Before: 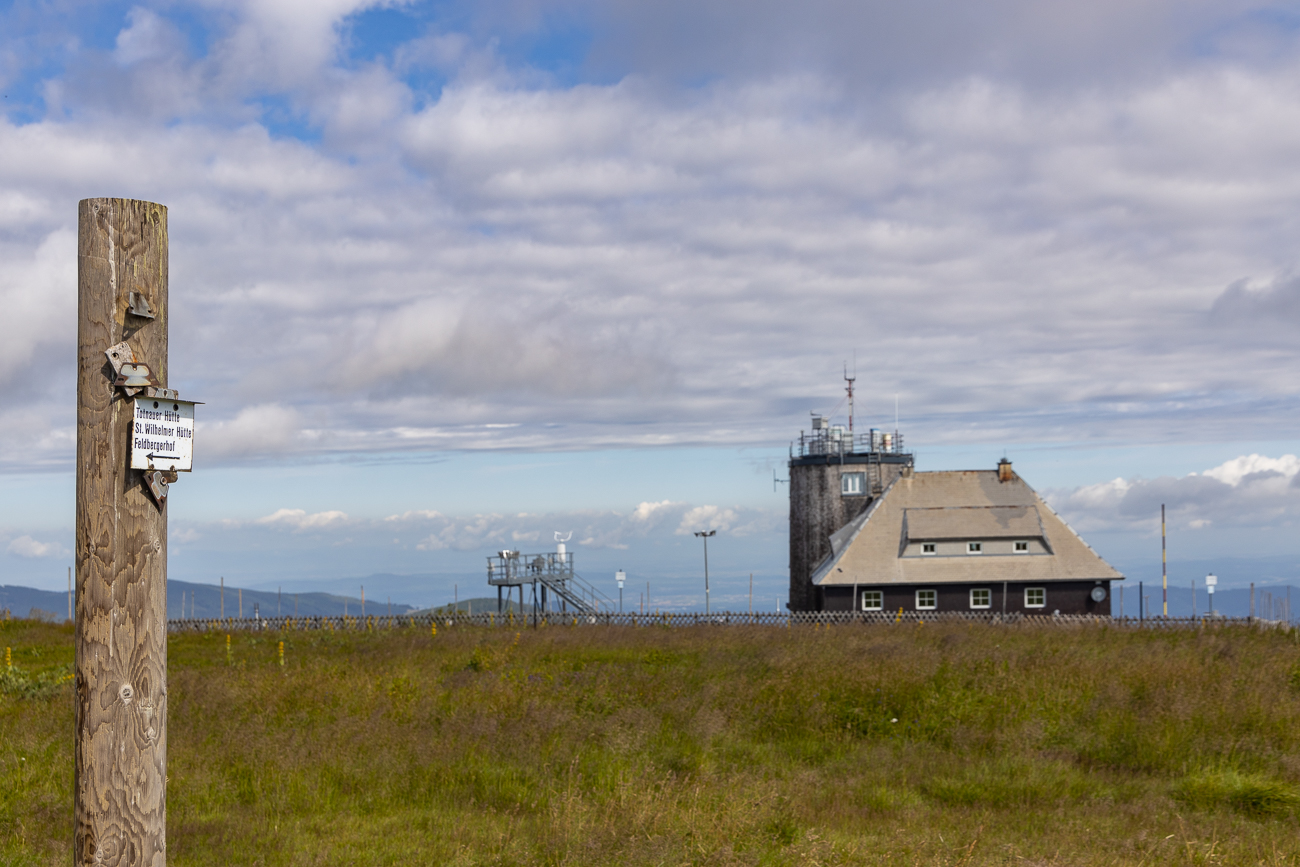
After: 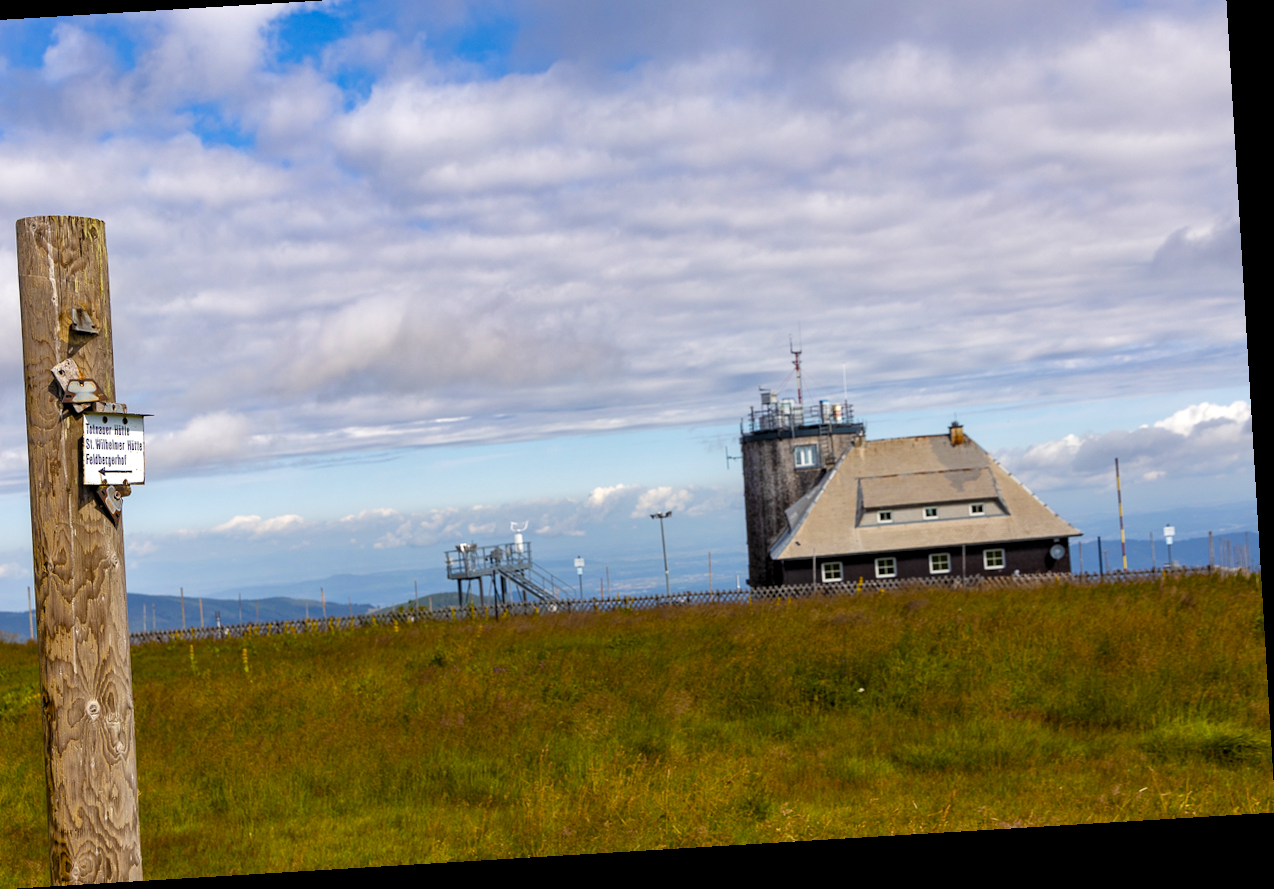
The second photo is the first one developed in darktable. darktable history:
crop and rotate: angle 3.46°, left 5.598%, top 5.714%
color balance rgb: shadows lift › hue 85.6°, power › hue 71.76°, perceptual saturation grading › global saturation 20%, perceptual saturation grading › highlights -25.234%, perceptual saturation grading › shadows 49.792%, global vibrance 28.149%
levels: levels [0.062, 0.494, 0.925]
